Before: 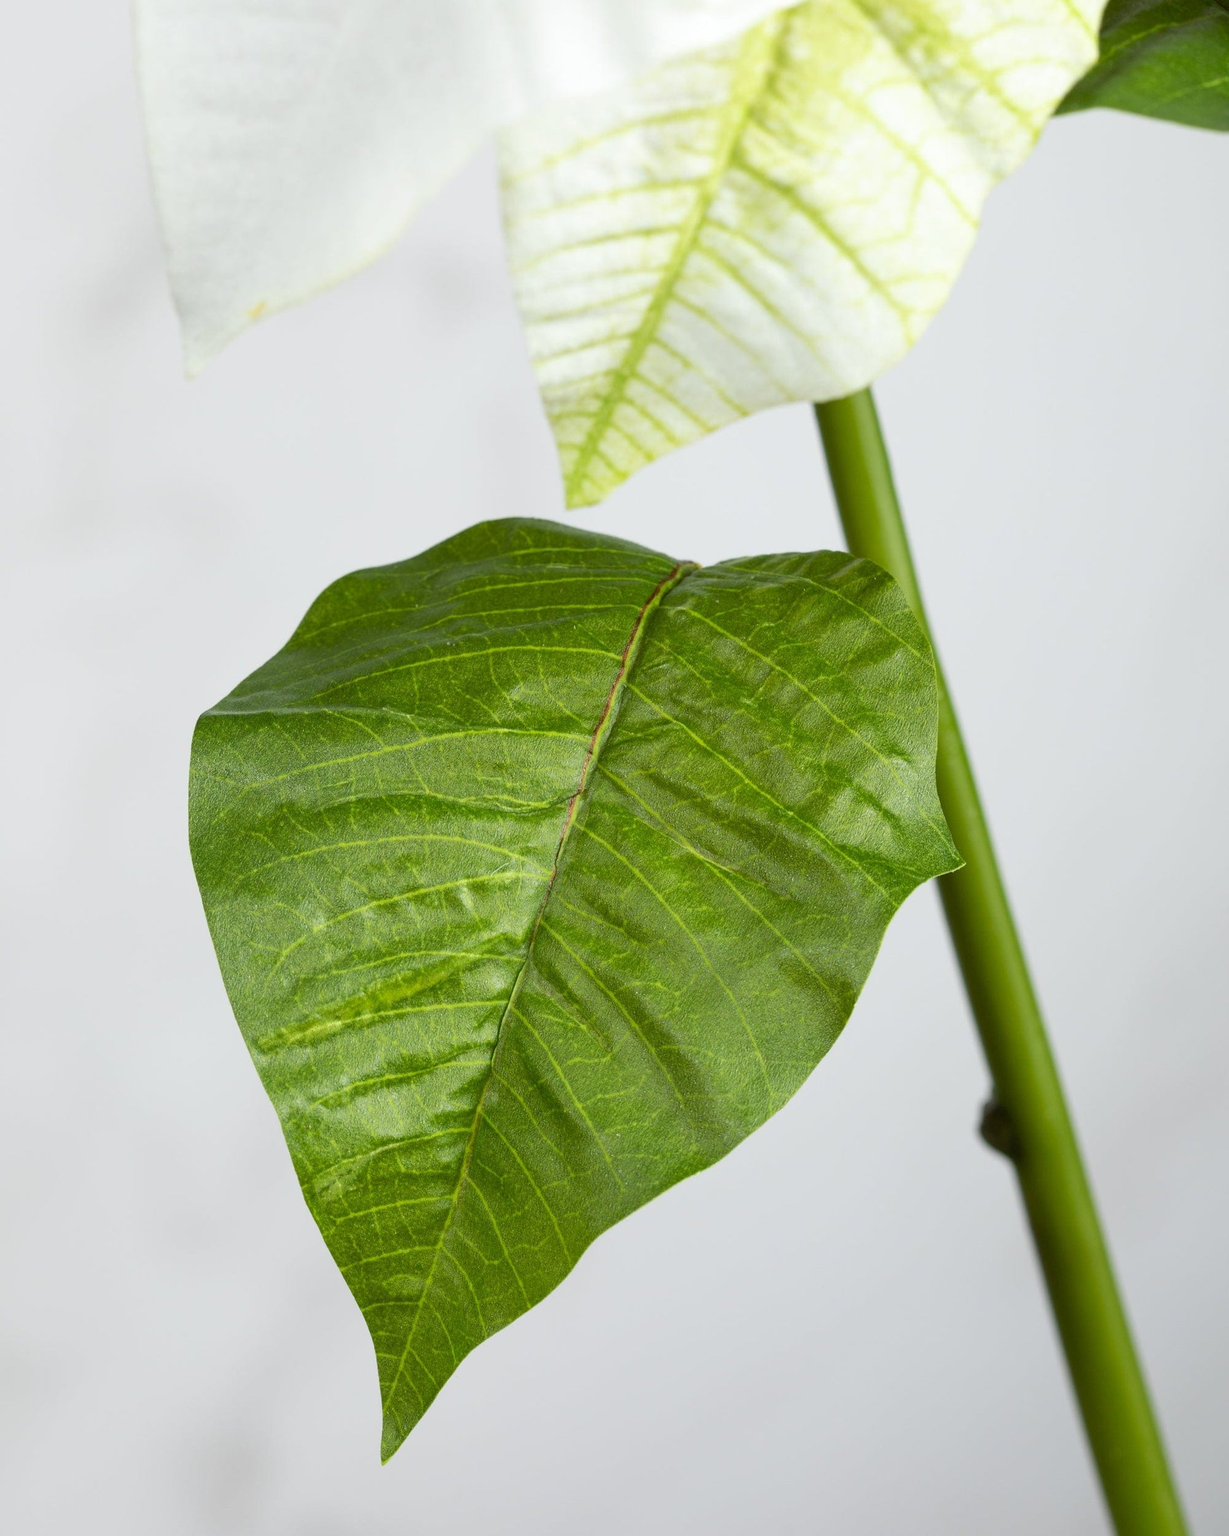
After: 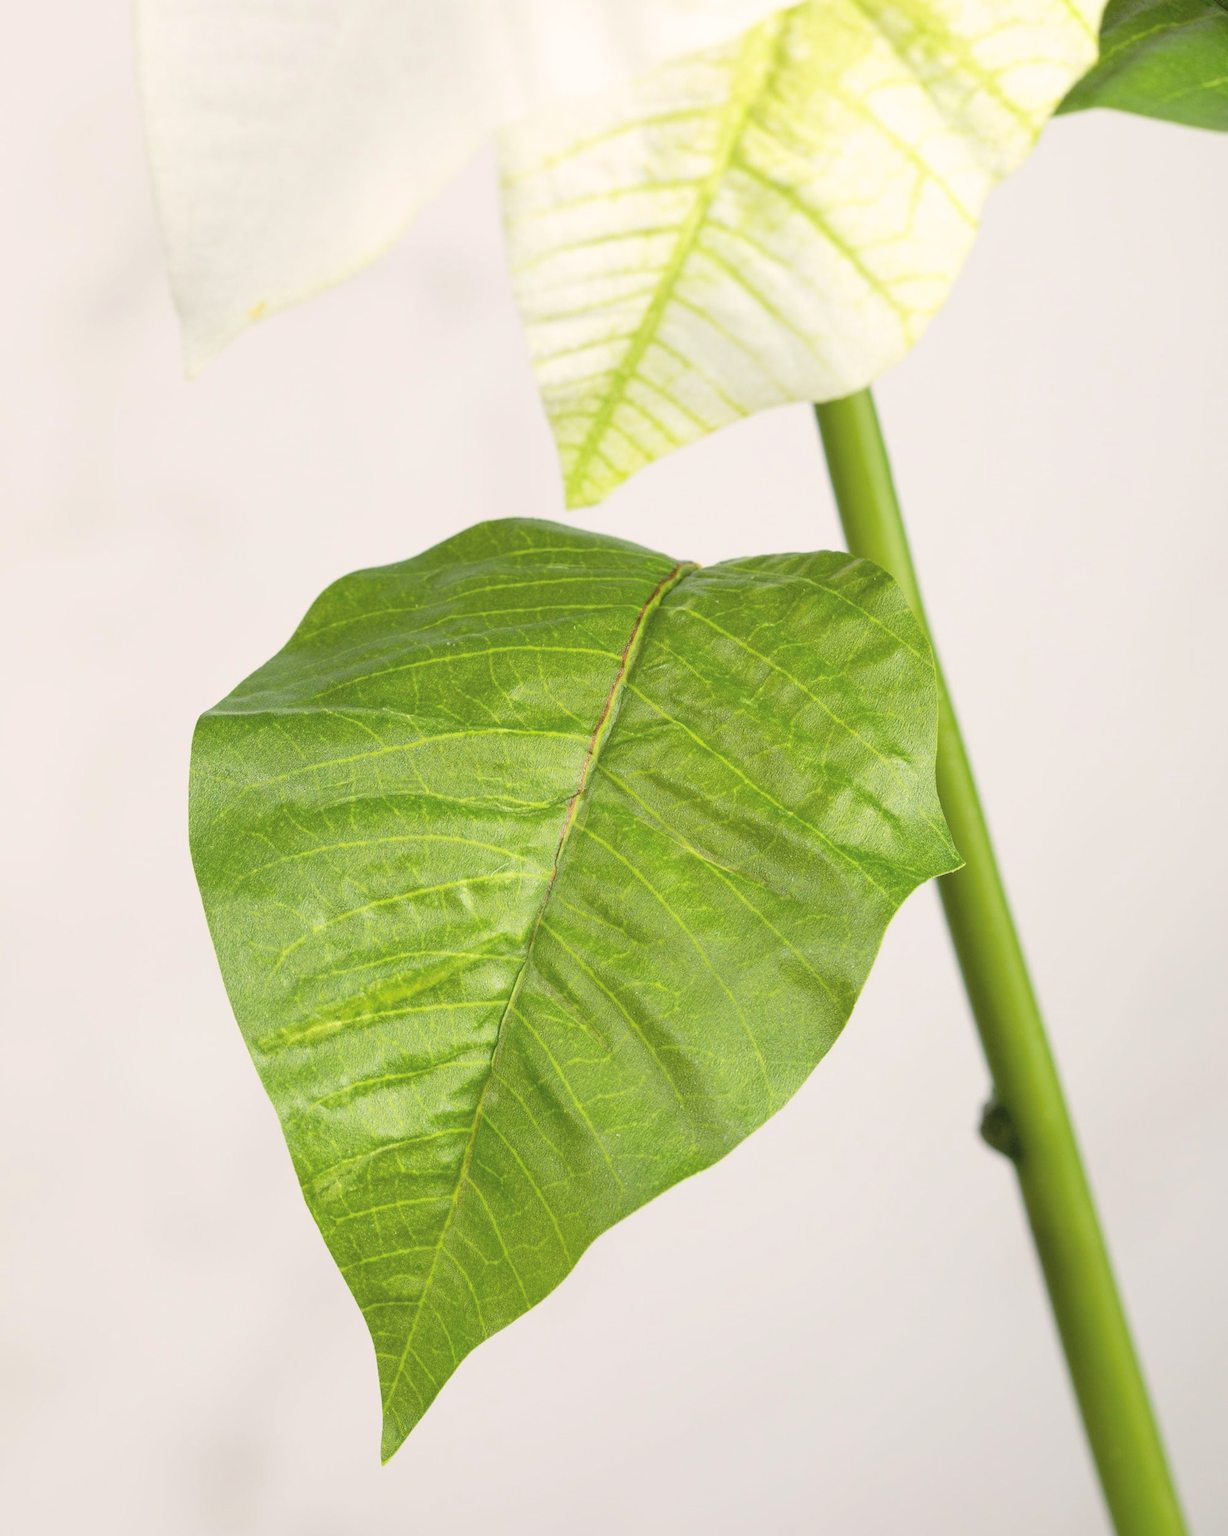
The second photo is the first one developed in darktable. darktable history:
contrast brightness saturation: brightness 0.276
color correction: highlights a* 4.06, highlights b* 4.93, shadows a* -8.22, shadows b* 5
